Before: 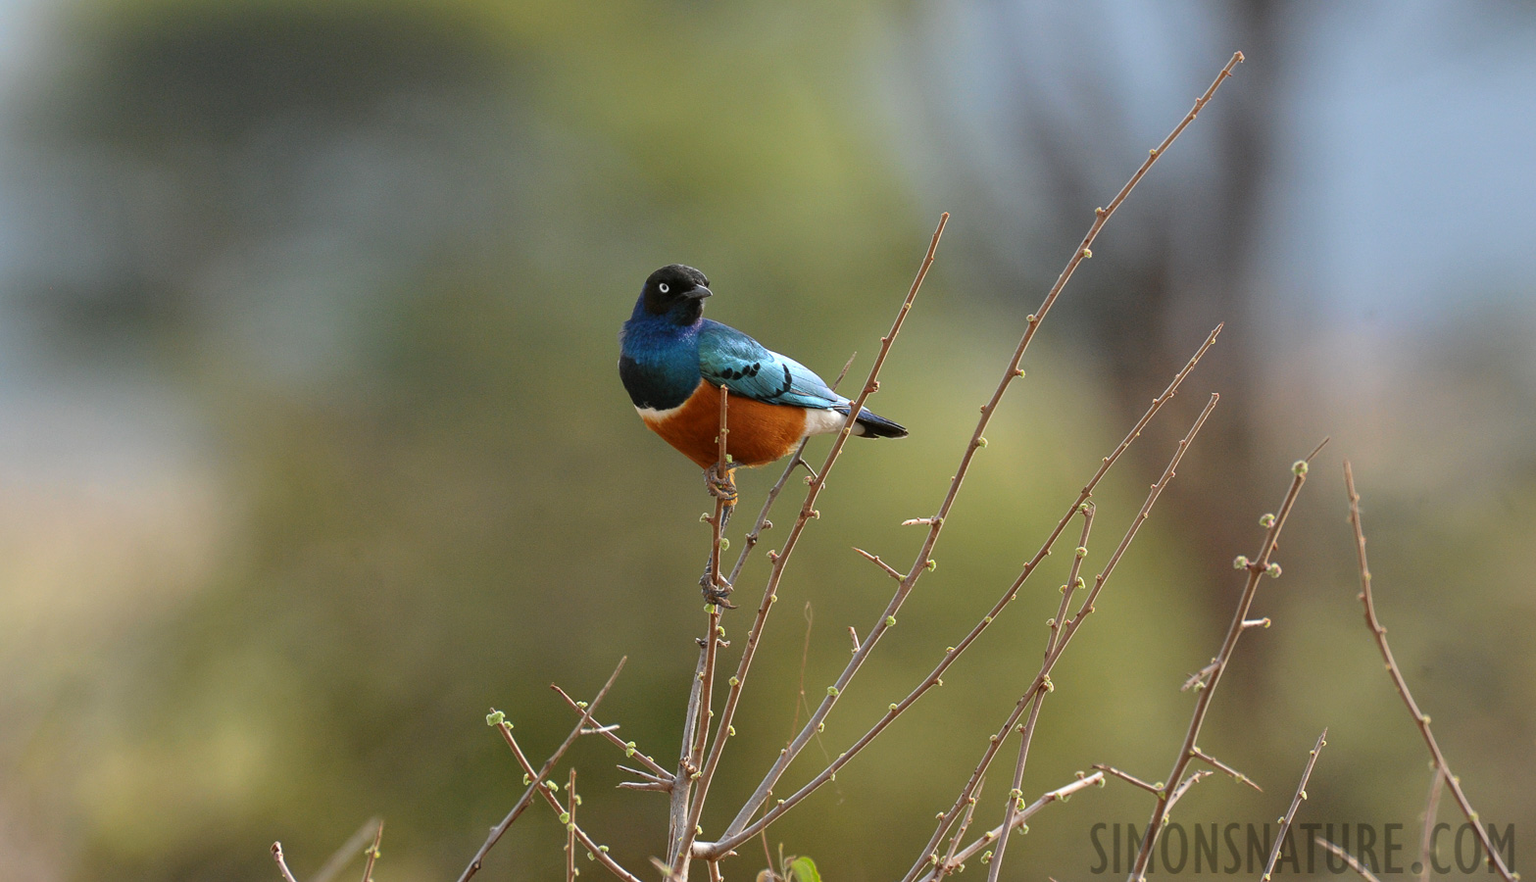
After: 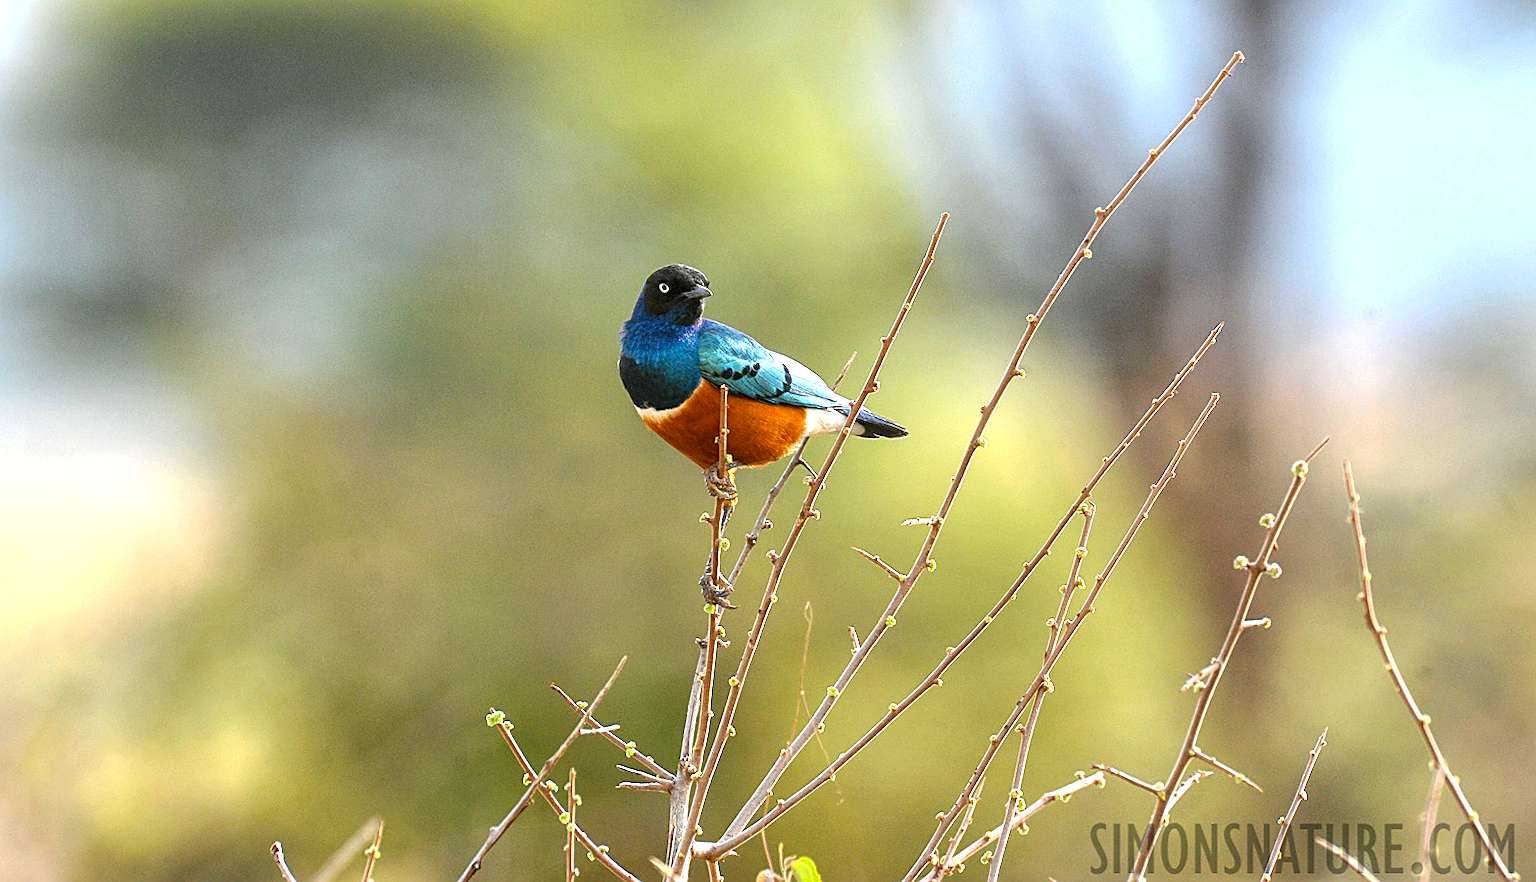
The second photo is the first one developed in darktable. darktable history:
color balance rgb: shadows lift › luminance -5.172%, shadows lift › chroma 1.098%, shadows lift › hue 218.2°, perceptual saturation grading › global saturation 14.661%
sharpen: on, module defaults
local contrast: on, module defaults
exposure: exposure 1.203 EV, compensate highlight preservation false
